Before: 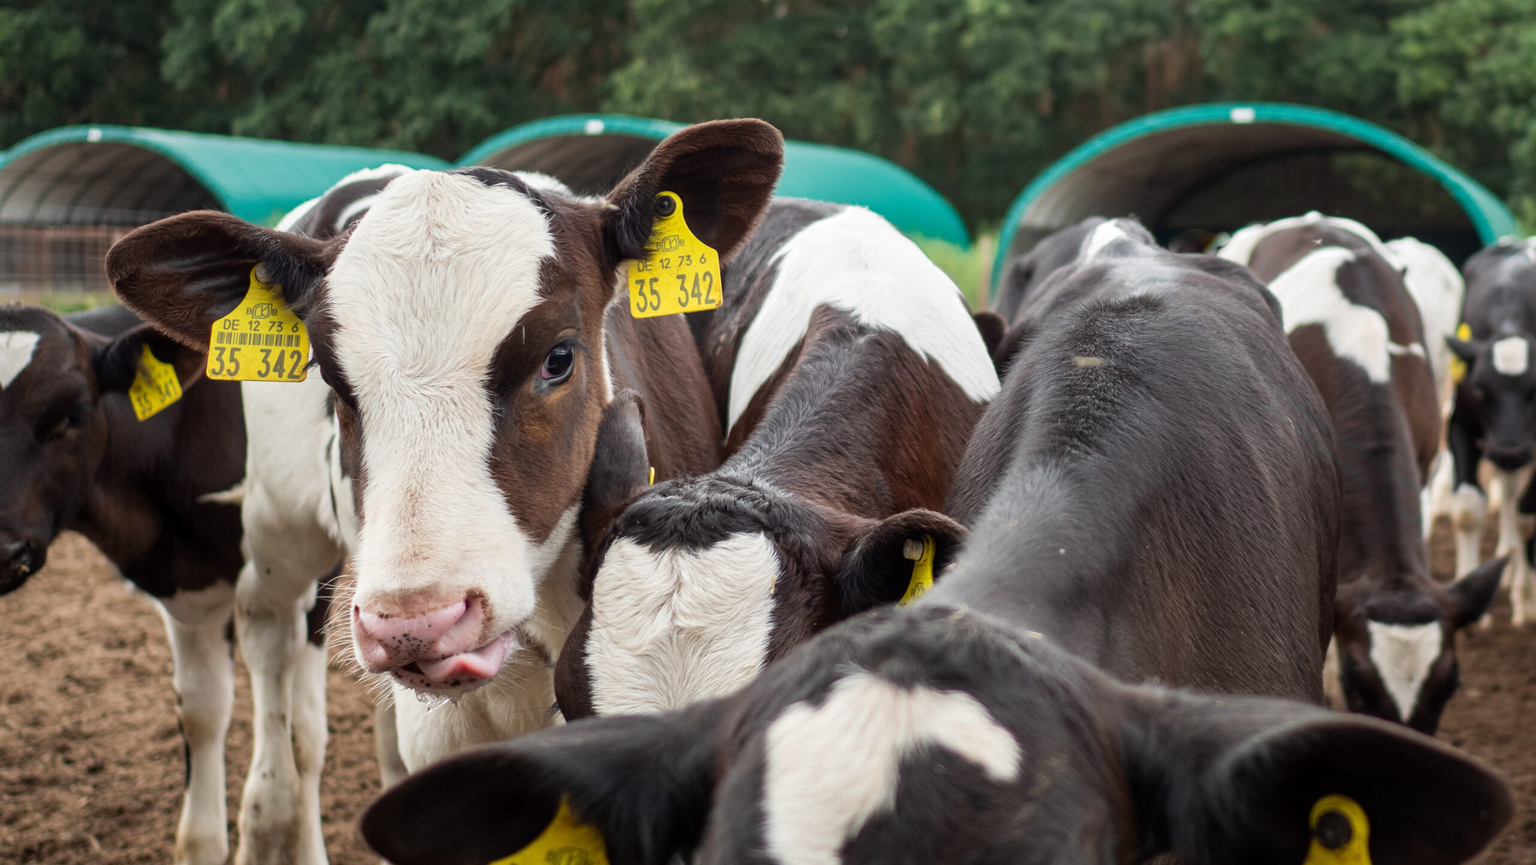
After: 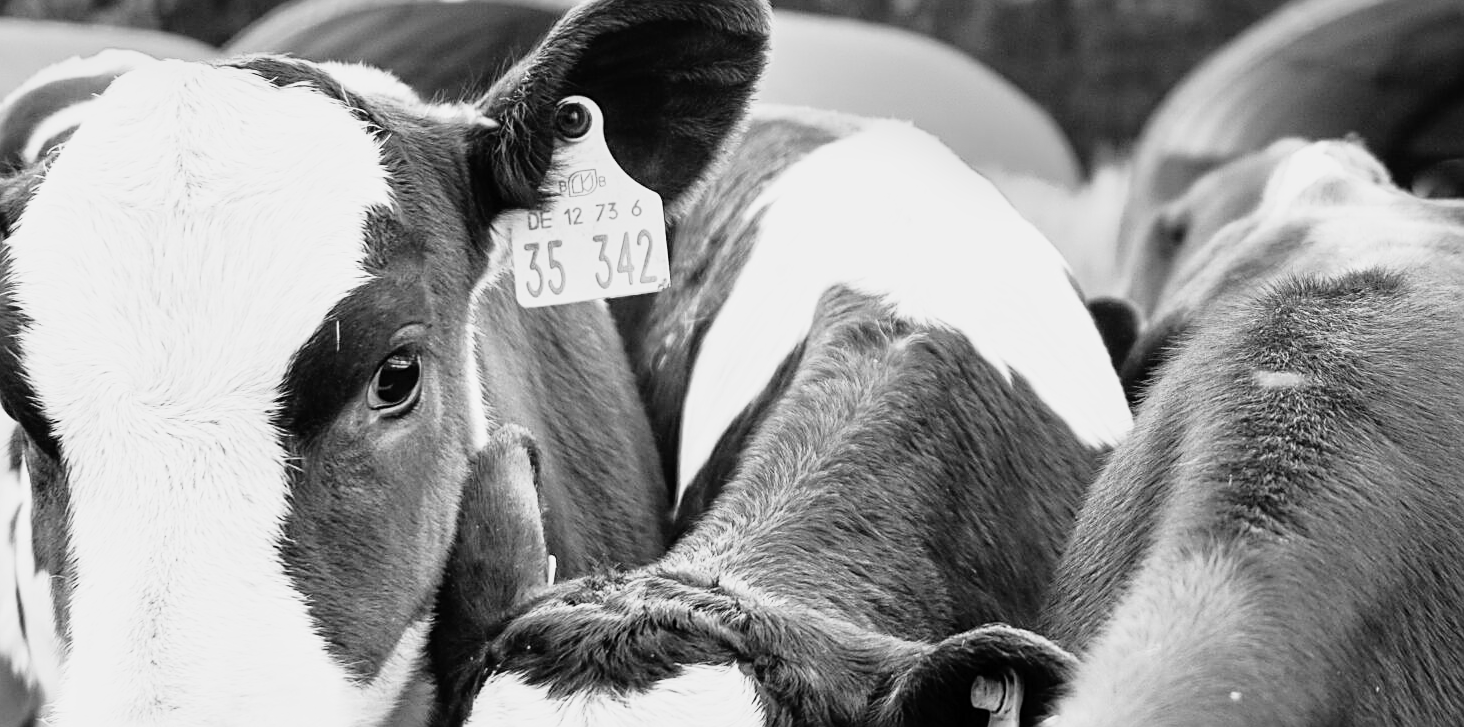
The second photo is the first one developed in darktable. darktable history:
base curve: curves: ch0 [(0, 0) (0.012, 0.01) (0.073, 0.168) (0.31, 0.711) (0.645, 0.957) (1, 1)], preserve colors none
crop: left 20.932%, top 15.471%, right 21.848%, bottom 34.081%
color balance rgb: perceptual saturation grading › global saturation 30%, global vibrance 20%
sharpen: on, module defaults
monochrome: a 73.58, b 64.21
white balance: red 0.983, blue 1.036
